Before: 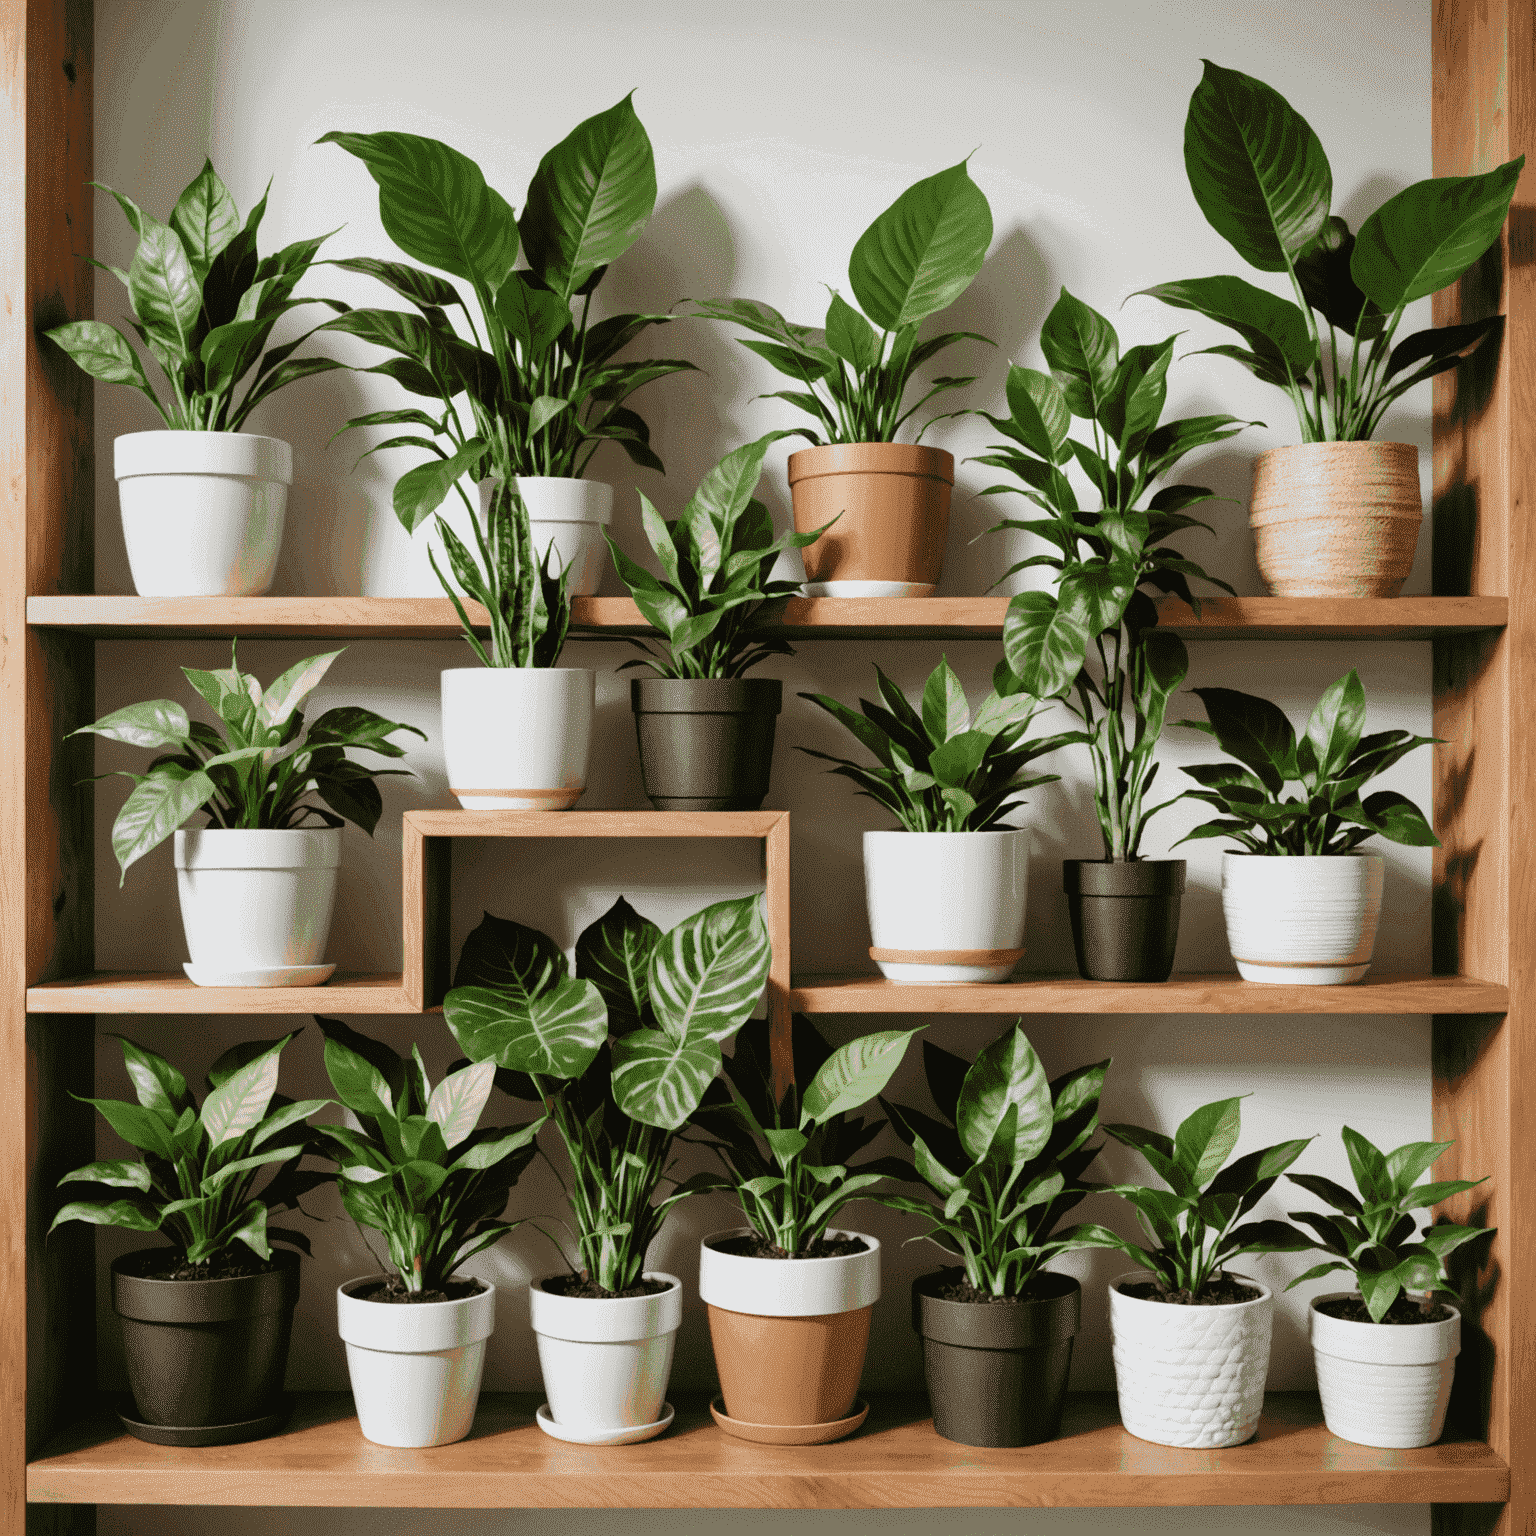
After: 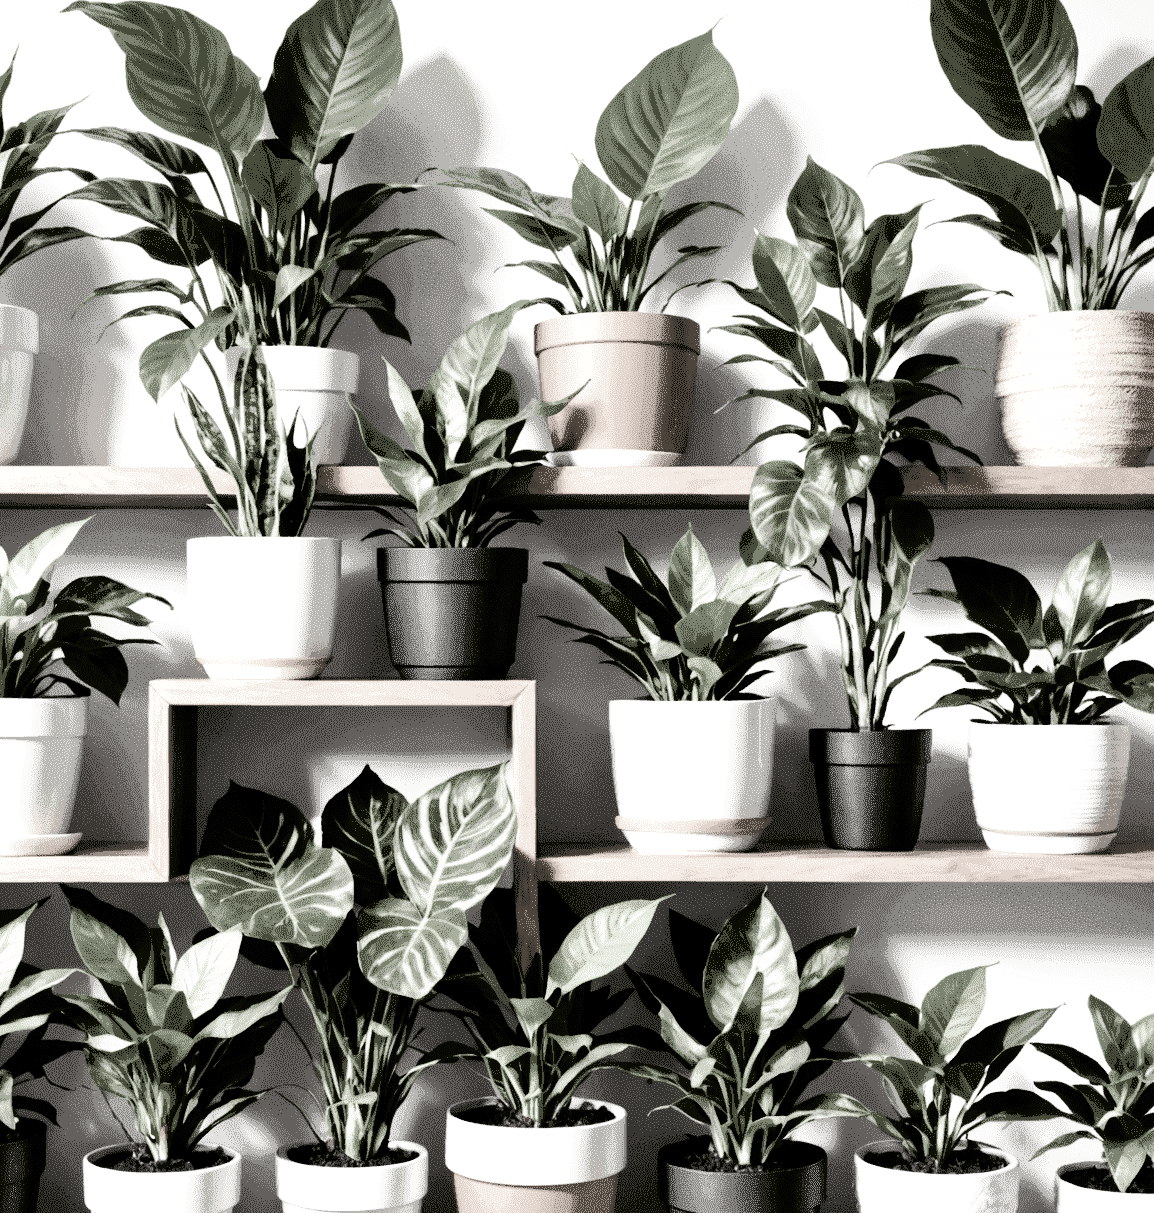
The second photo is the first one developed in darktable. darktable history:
exposure: black level correction 0.011, exposure 1.075 EV, compensate exposure bias true, compensate highlight preservation false
crop: left 16.55%, top 8.544%, right 8.273%, bottom 12.476%
color zones: curves: ch0 [(0, 0.613) (0.01, 0.613) (0.245, 0.448) (0.498, 0.529) (0.642, 0.665) (0.879, 0.777) (0.99, 0.613)]; ch1 [(0, 0.272) (0.219, 0.127) (0.724, 0.346)], mix 20.84%
contrast brightness saturation: contrast 0.237, brightness 0.089
